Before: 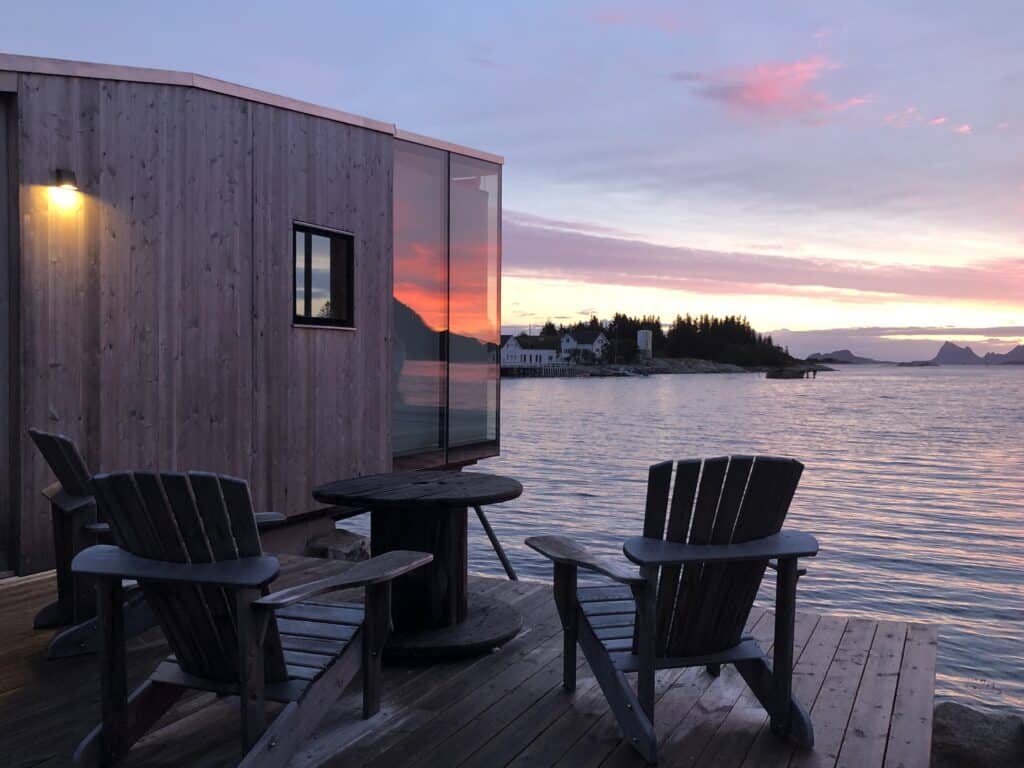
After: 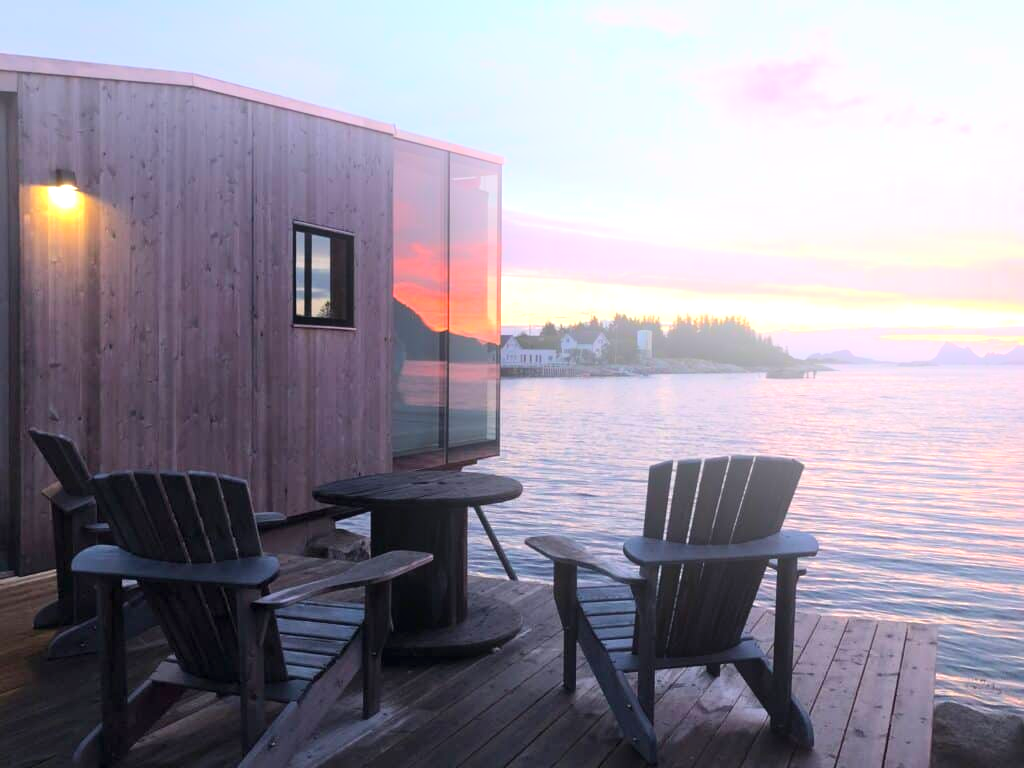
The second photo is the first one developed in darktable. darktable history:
bloom: threshold 82.5%, strength 16.25%
exposure: exposure 0.648 EV, compensate highlight preservation false
